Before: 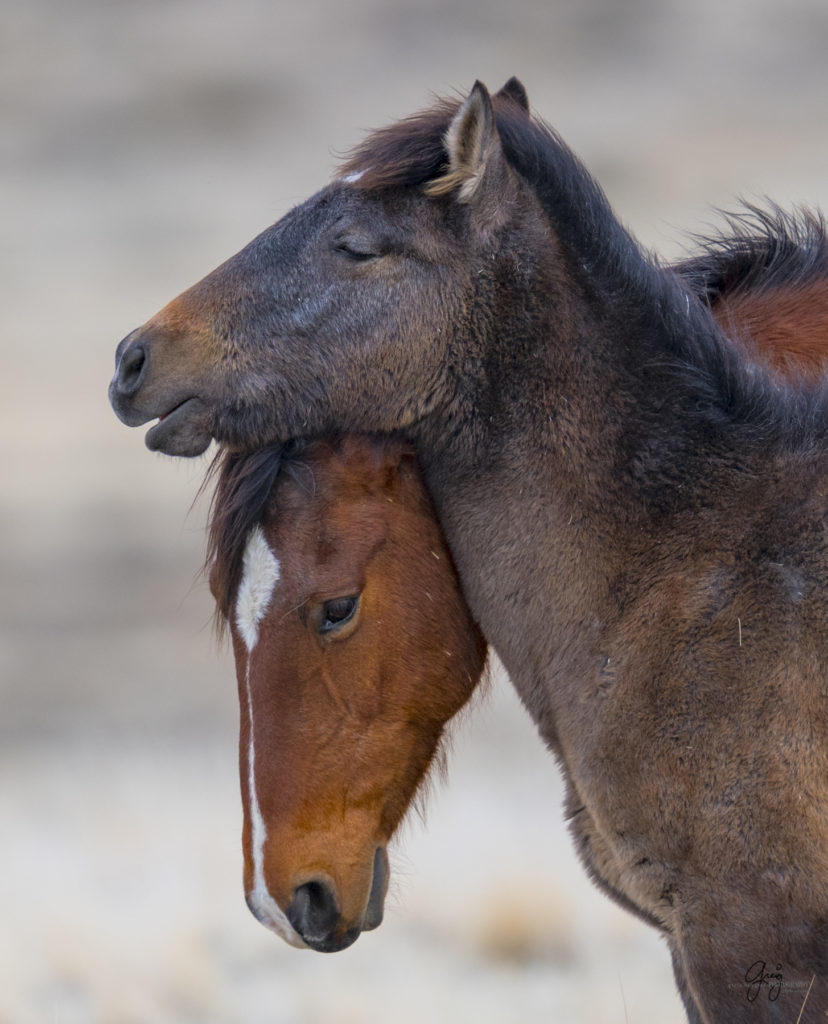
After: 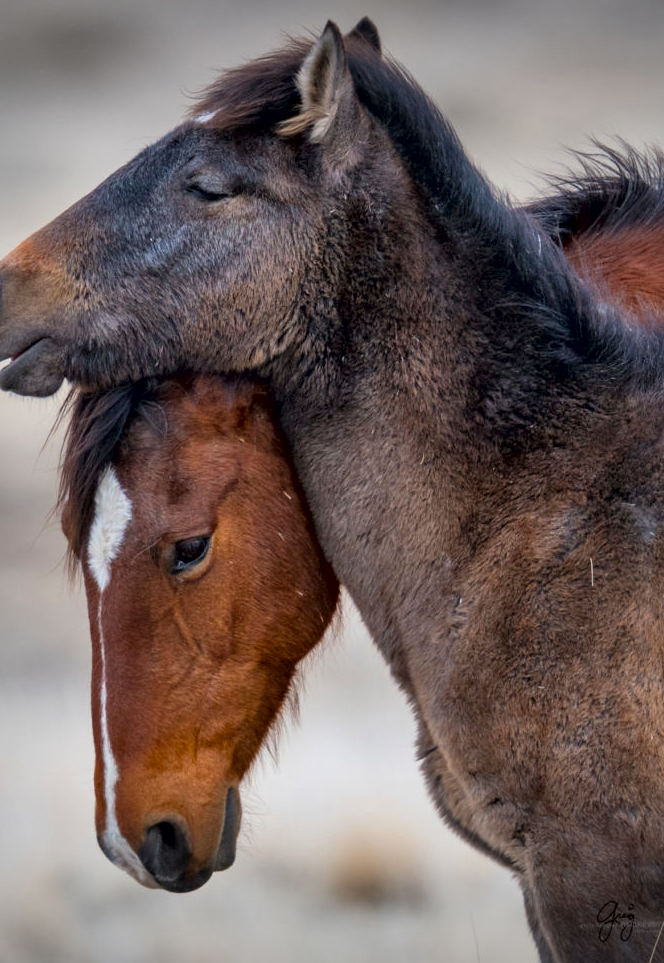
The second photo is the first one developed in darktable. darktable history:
shadows and highlights: shadows 22.92, highlights -48.72, soften with gaussian
vignetting: fall-off start 97.59%, fall-off radius 100.12%, width/height ratio 1.366
local contrast: mode bilateral grid, contrast 25, coarseness 60, detail 152%, midtone range 0.2
crop and rotate: left 17.99%, top 5.94%, right 1.697%
